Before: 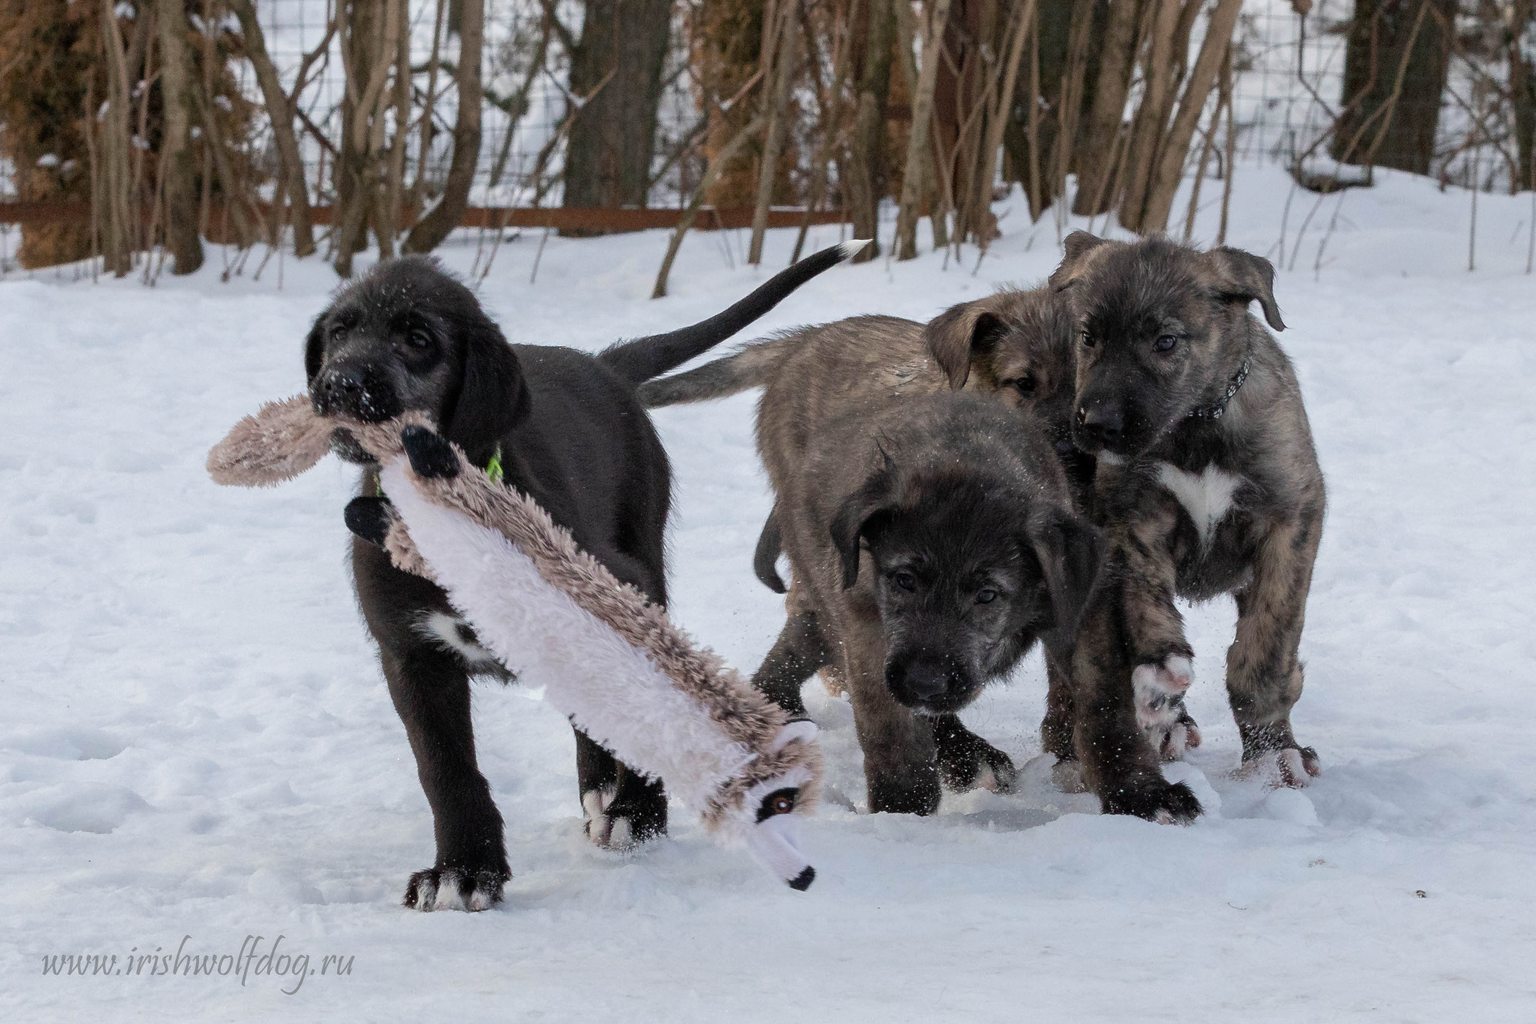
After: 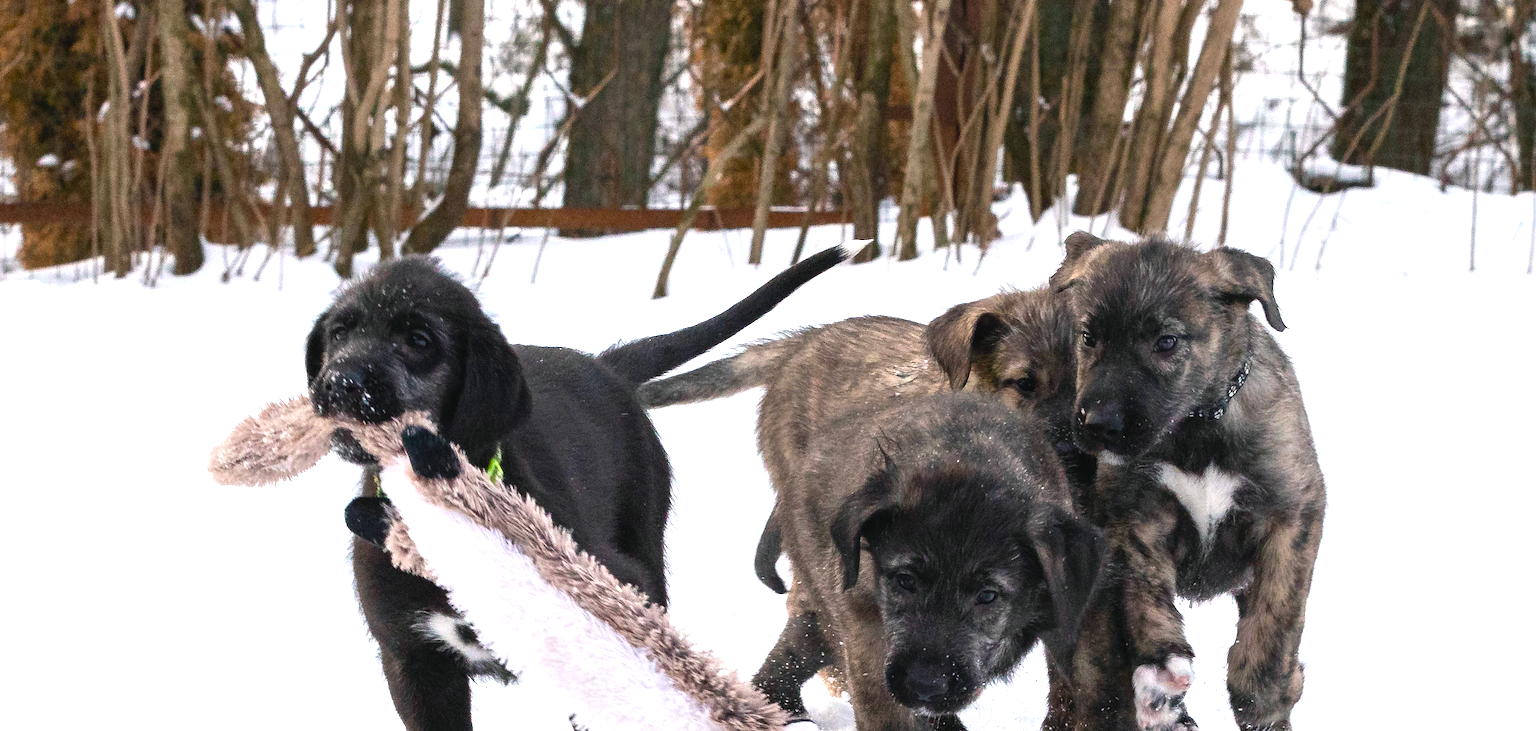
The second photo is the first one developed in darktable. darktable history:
color balance rgb: shadows lift › chroma 1%, shadows lift › hue 217.2°, power › hue 310.8°, highlights gain › chroma 1%, highlights gain › hue 54°, global offset › luminance 0.5%, global offset › hue 171.6°, perceptual saturation grading › global saturation 14.09%, perceptual saturation grading › highlights -25%, perceptual saturation grading › shadows 30%, perceptual brilliance grading › highlights 13.42%, perceptual brilliance grading › mid-tones 8.05%, perceptual brilliance grading › shadows -17.45%, global vibrance 25%
exposure: black level correction 0, exposure 0.7 EV, compensate exposure bias true, compensate highlight preservation false
crop: bottom 28.576%
